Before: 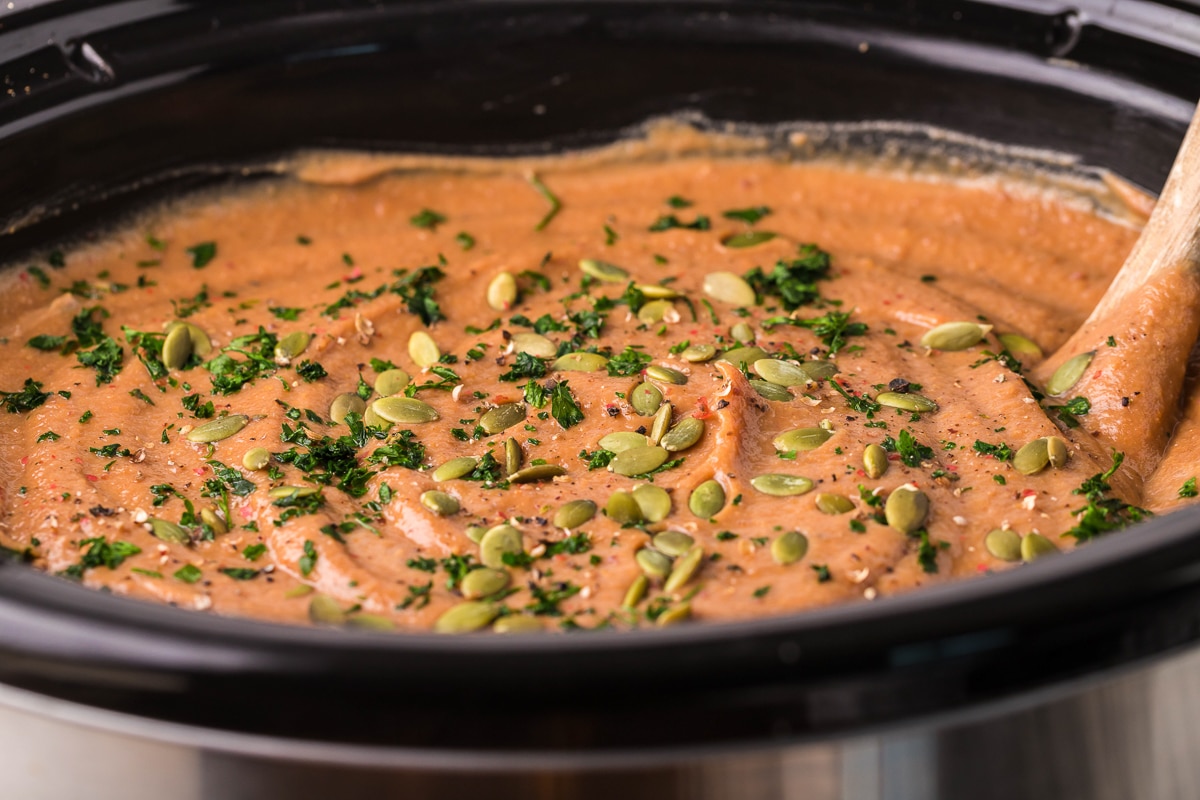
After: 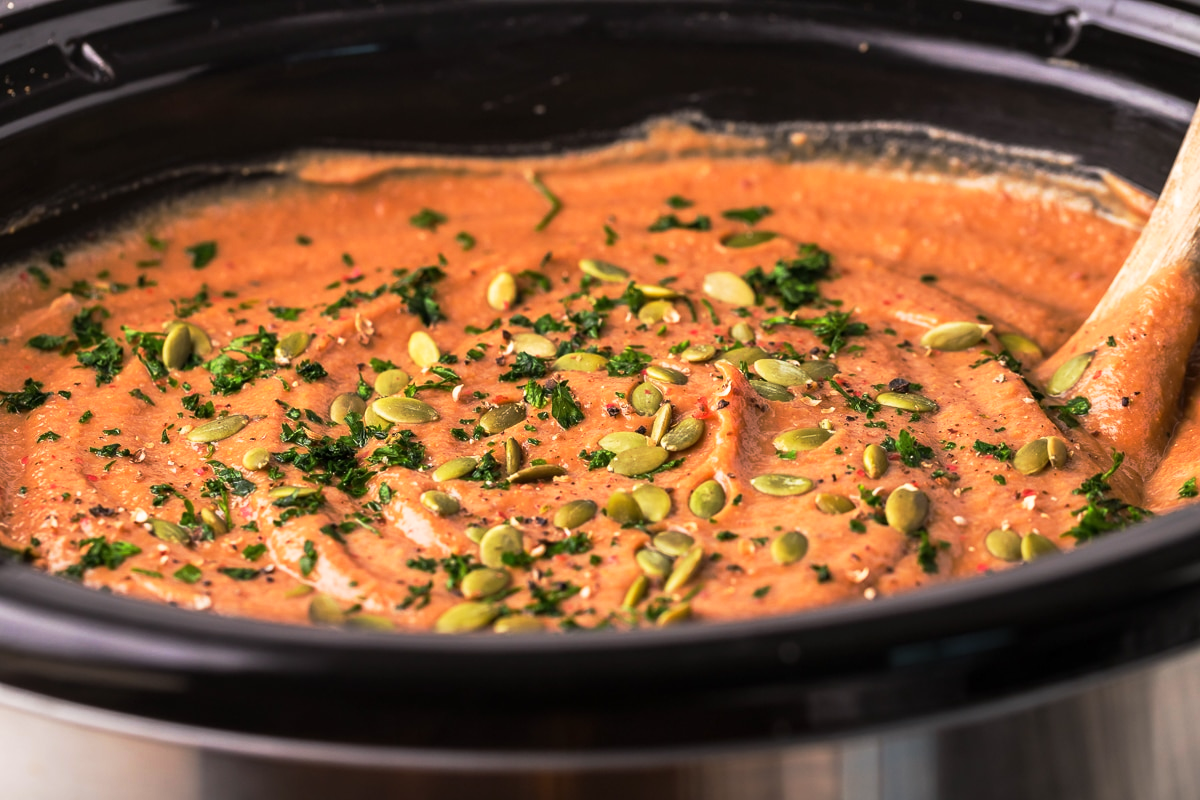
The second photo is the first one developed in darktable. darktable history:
base curve: curves: ch0 [(0, 0) (0.257, 0.25) (0.482, 0.586) (0.757, 0.871) (1, 1)], preserve colors none
